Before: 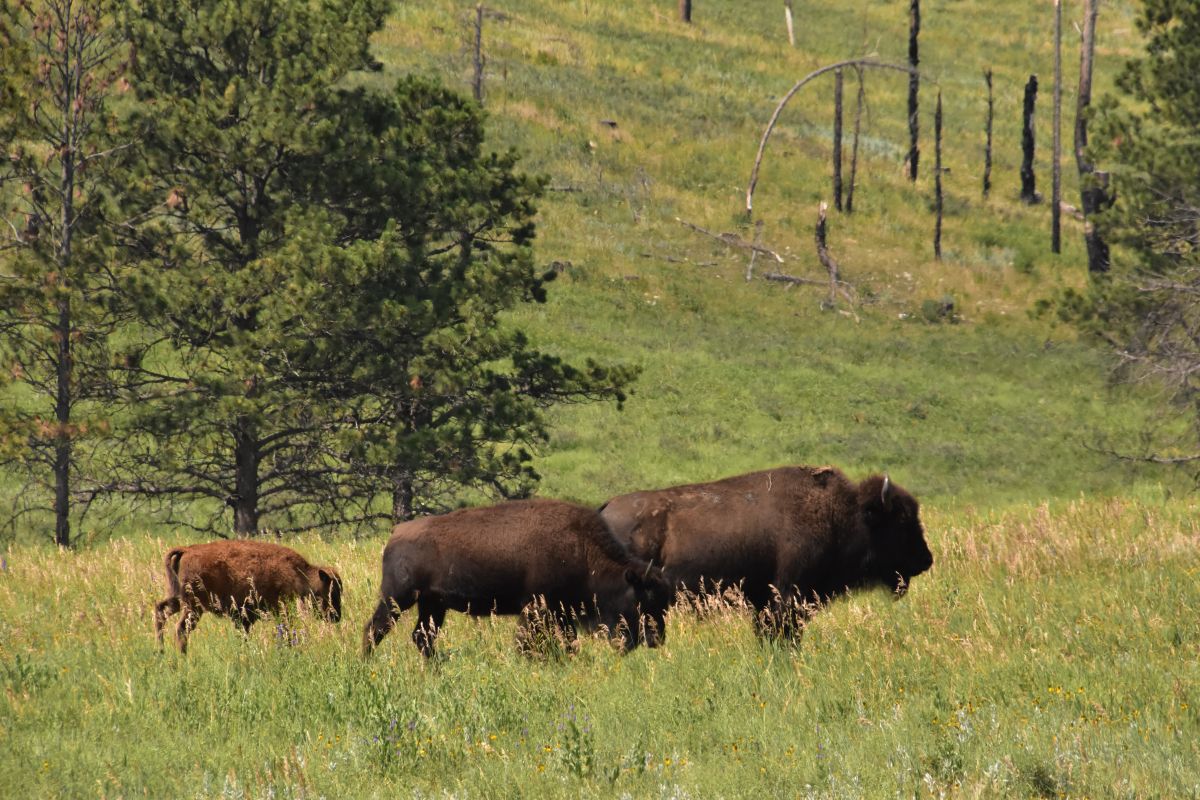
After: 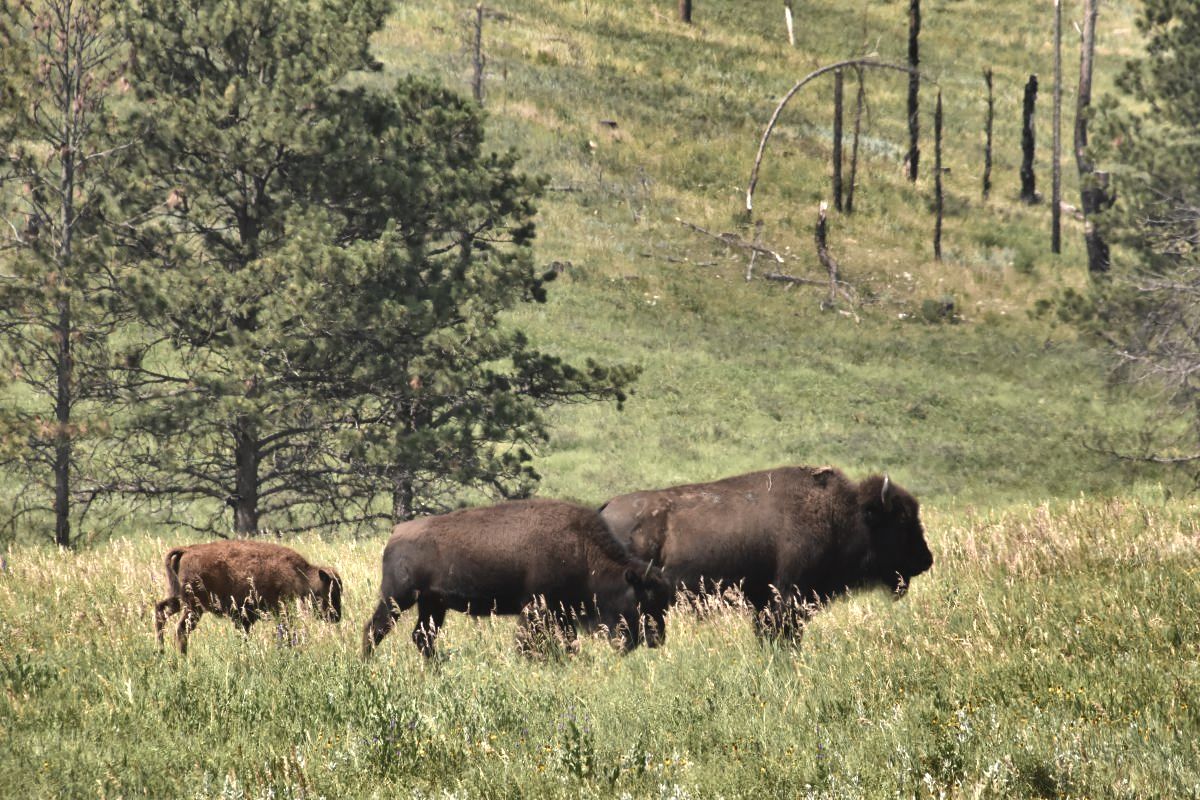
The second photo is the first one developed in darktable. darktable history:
exposure: exposure 0.78 EV, compensate exposure bias true, compensate highlight preservation false
shadows and highlights: shadows 24.21, highlights -78.42, soften with gaussian
contrast brightness saturation: contrast -0.043, saturation -0.418
